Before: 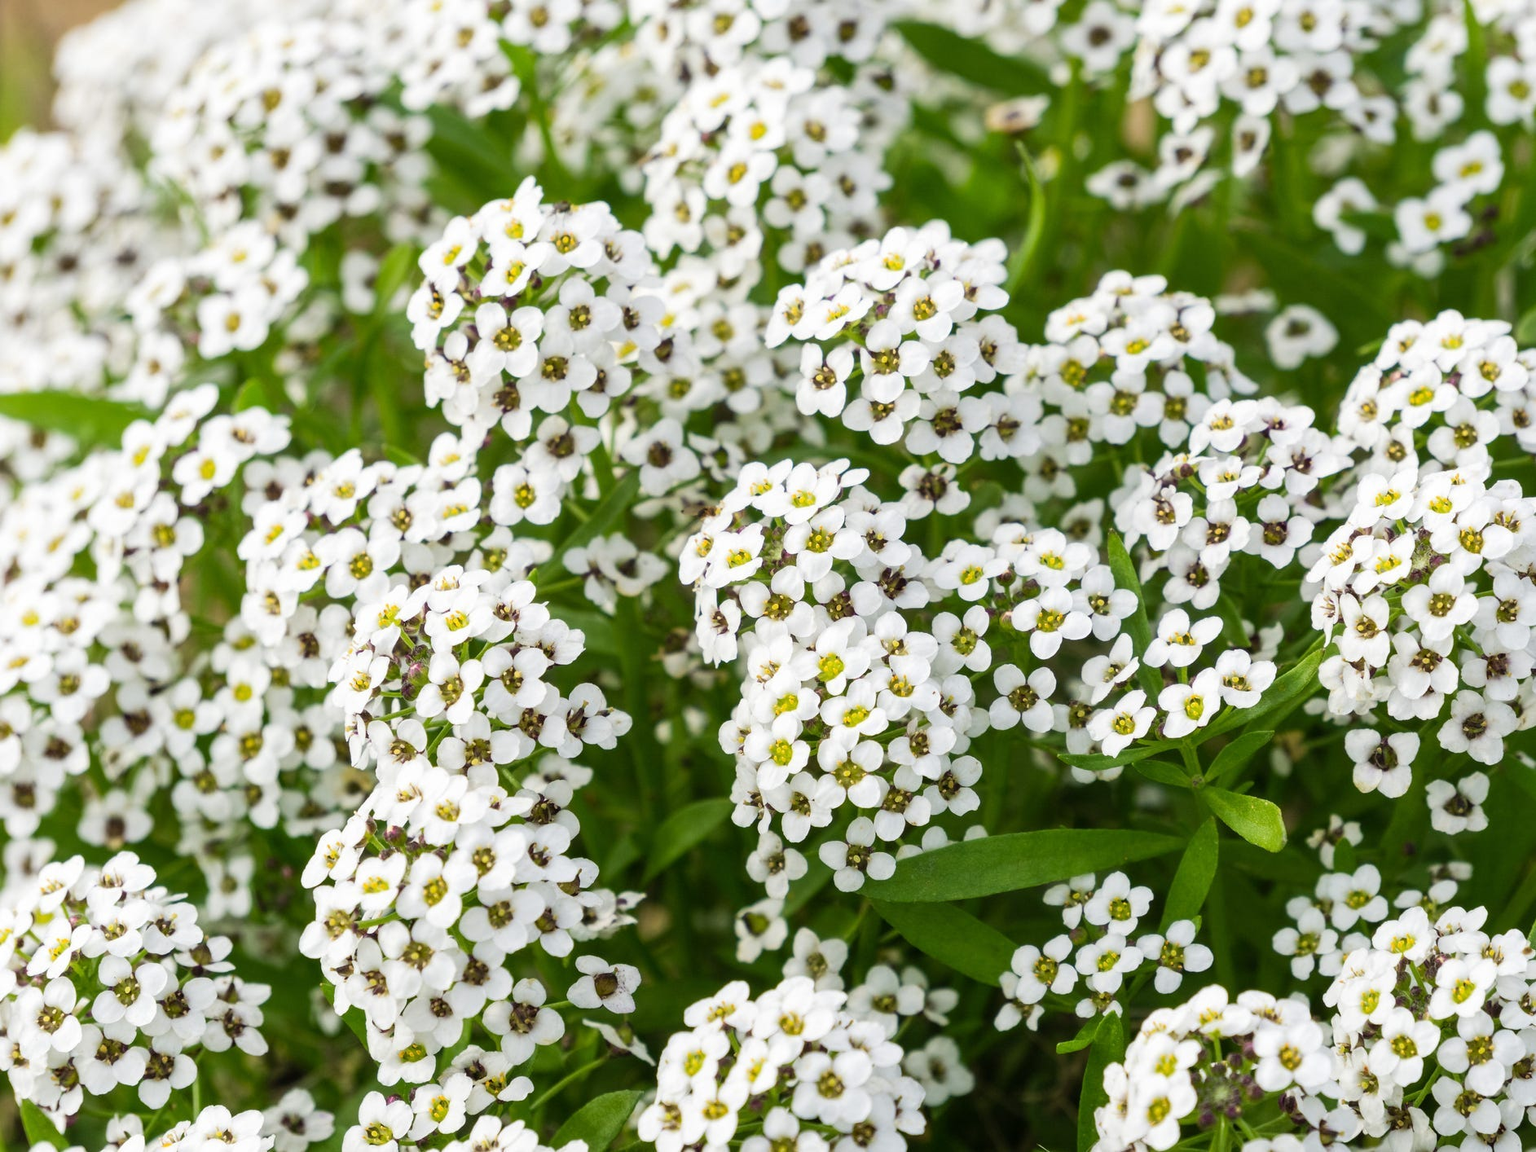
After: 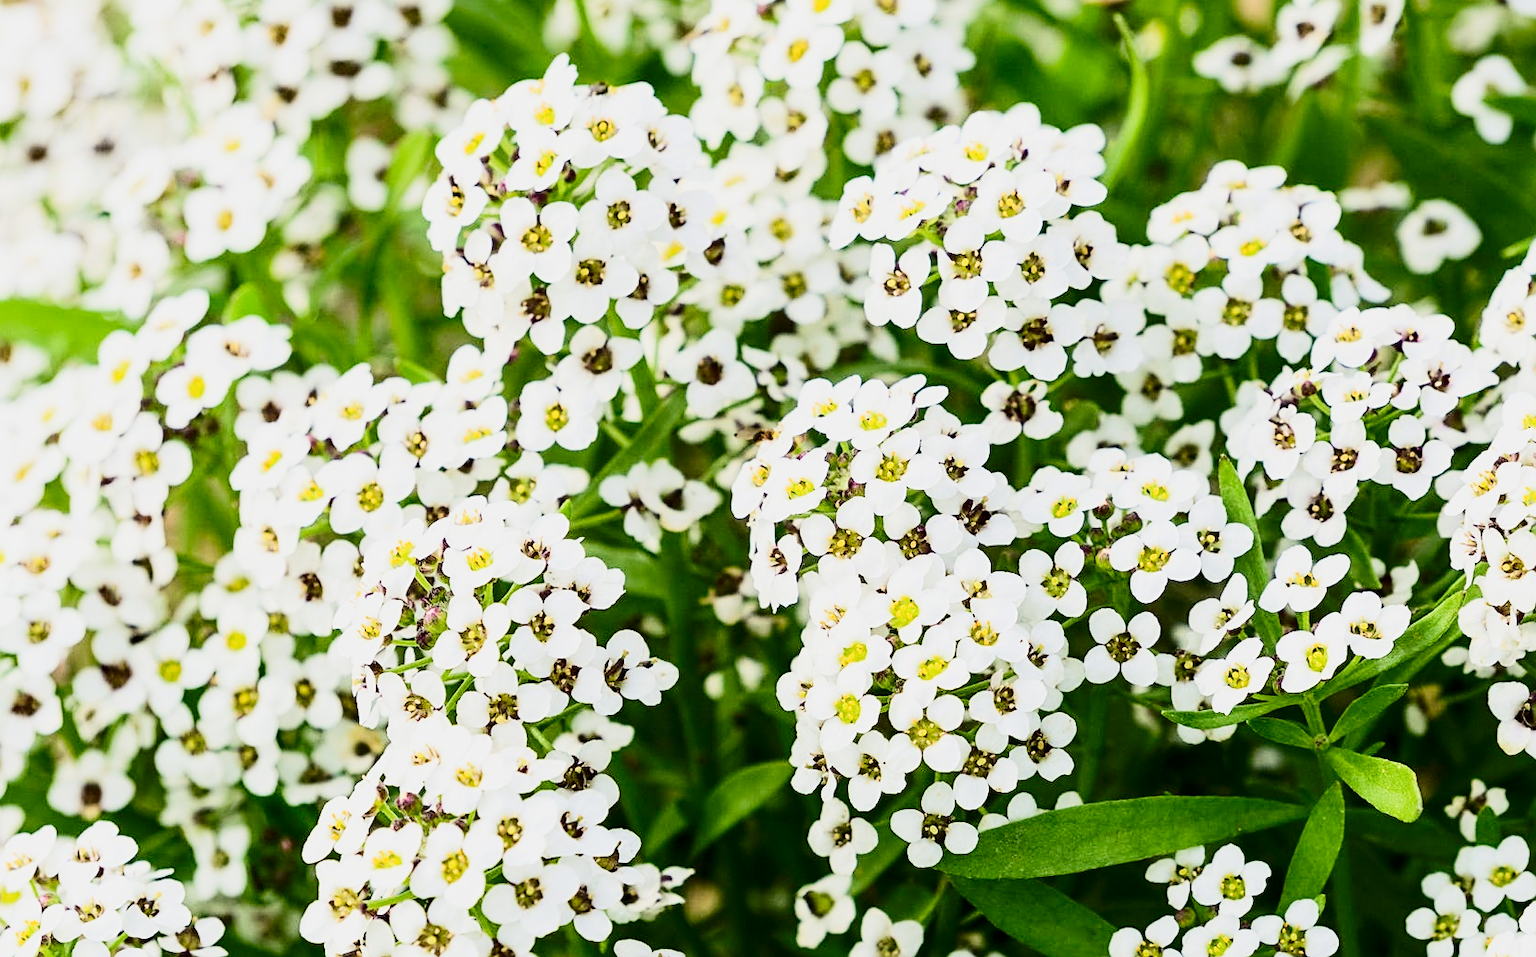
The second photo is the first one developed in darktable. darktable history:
crop and rotate: left 2.298%, top 11.194%, right 9.676%, bottom 15.625%
contrast brightness saturation: contrast 0.327, brightness -0.083, saturation 0.168
filmic rgb: middle gray luminance 29.99%, black relative exposure -8.99 EV, white relative exposure 6.98 EV, threshold 2.96 EV, target black luminance 0%, hardness 2.97, latitude 2.05%, contrast 0.96, highlights saturation mix 5.77%, shadows ↔ highlights balance 12.67%, enable highlight reconstruction true
sharpen: on, module defaults
exposure: black level correction 0, exposure 0.88 EV, compensate exposure bias true, compensate highlight preservation false
